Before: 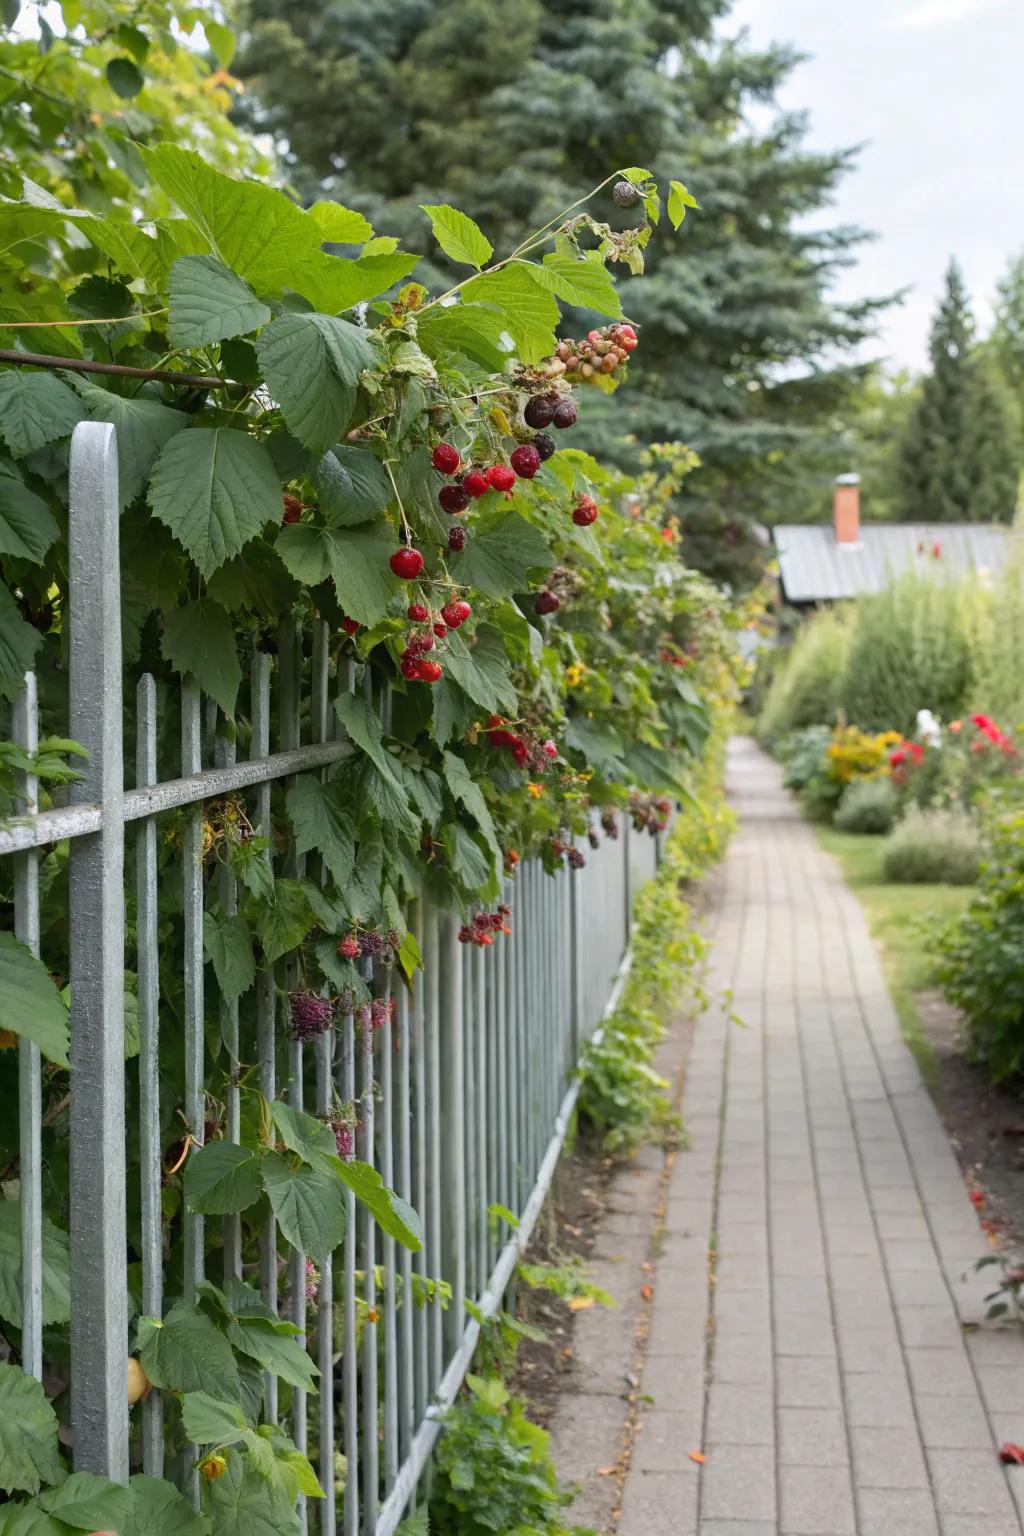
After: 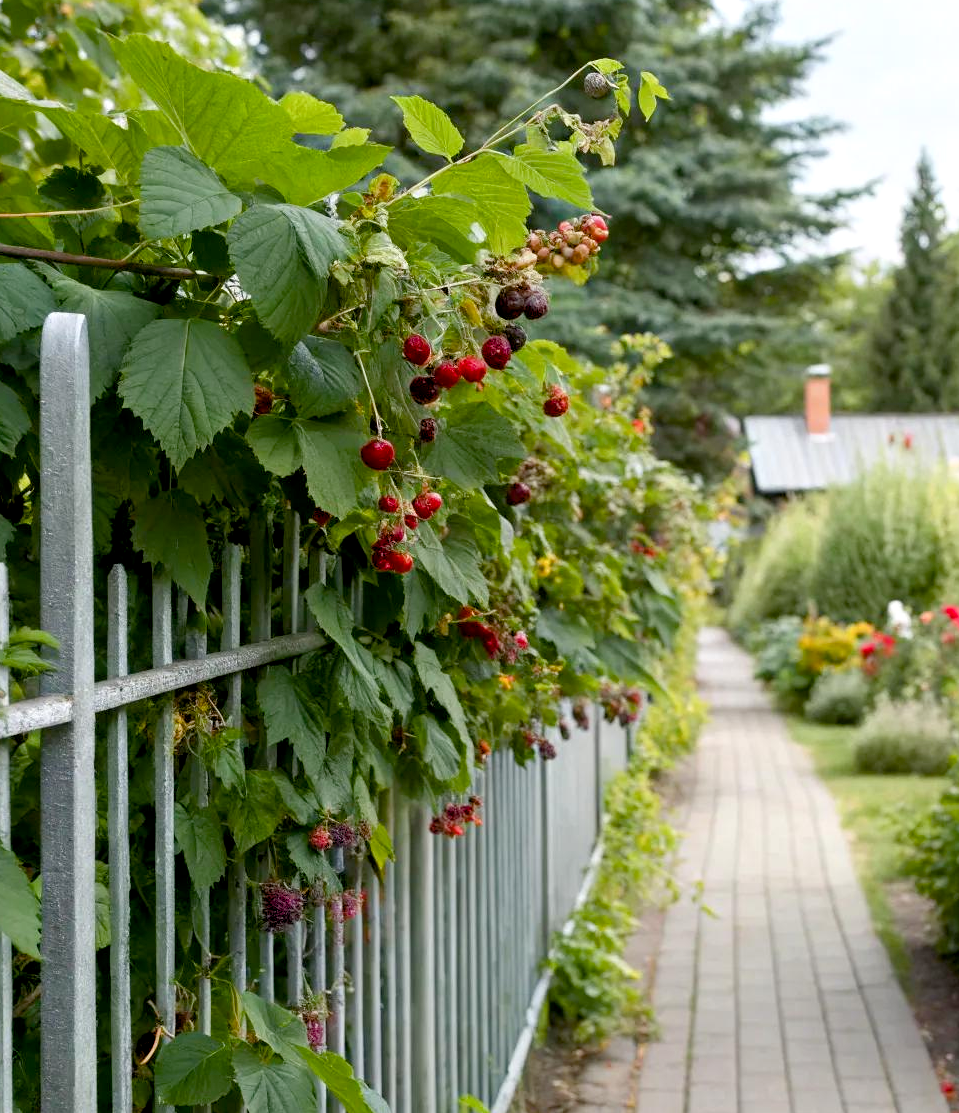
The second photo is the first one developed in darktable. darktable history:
crop: left 2.84%, top 7.137%, right 3.422%, bottom 20.338%
shadows and highlights: shadows -12.31, white point adjustment 3.85, highlights 26.82
color balance rgb: global offset › luminance -0.854%, perceptual saturation grading › global saturation 20%, perceptual saturation grading › highlights -25.312%, perceptual saturation grading › shadows 25.338%
